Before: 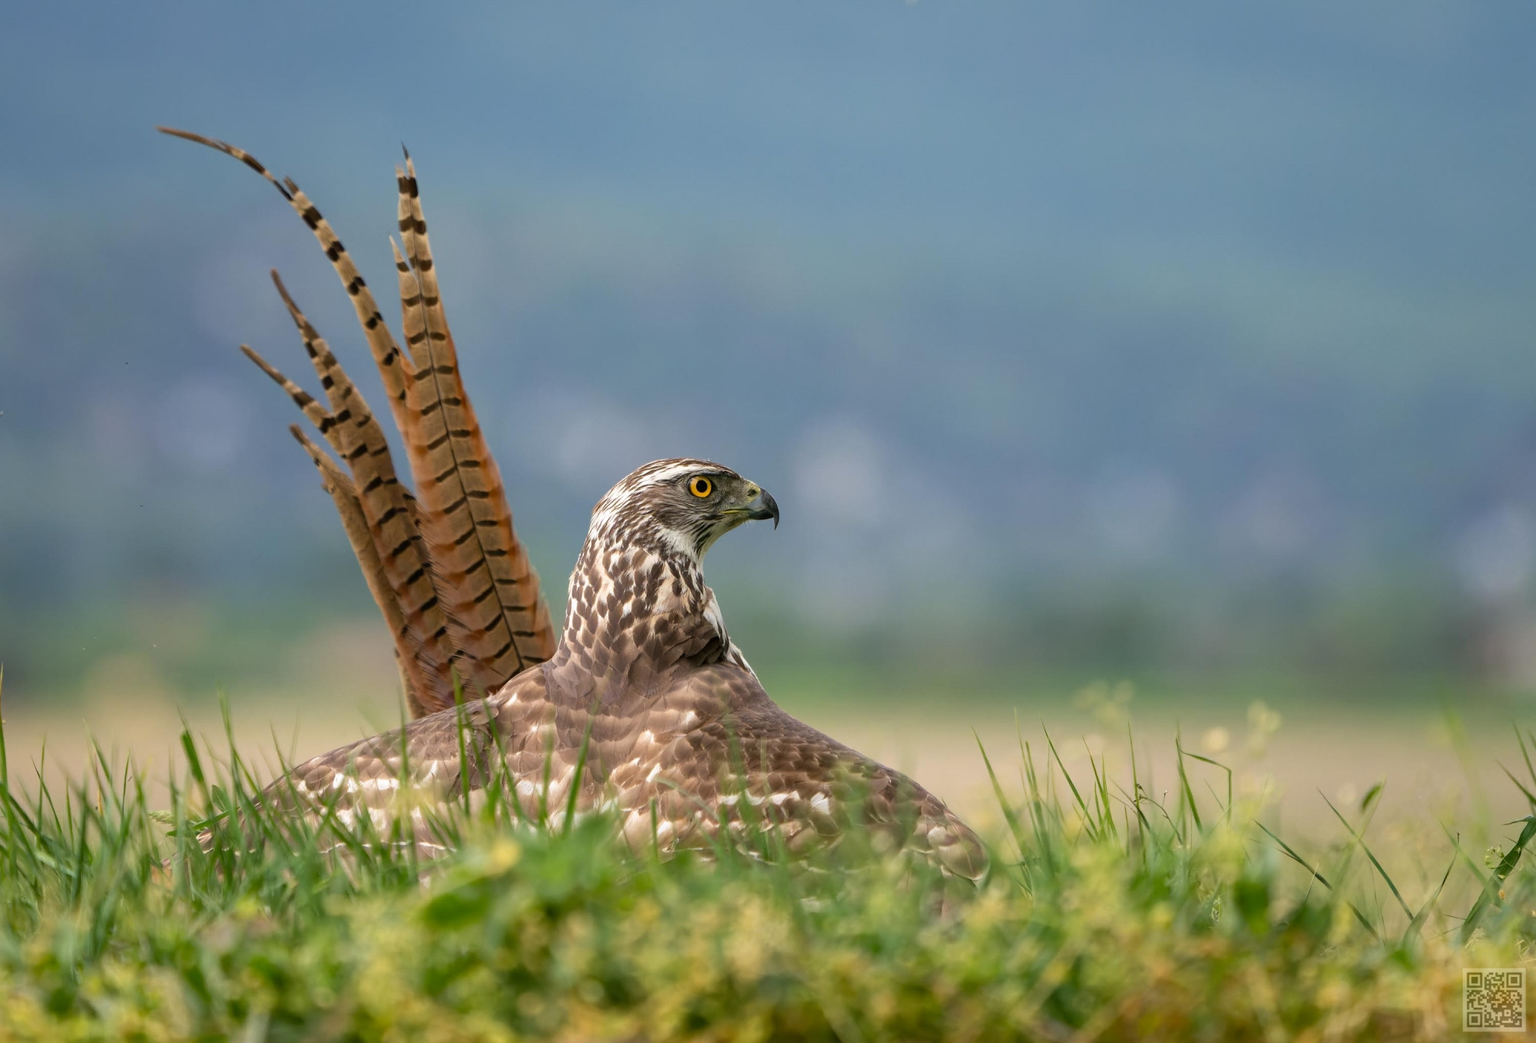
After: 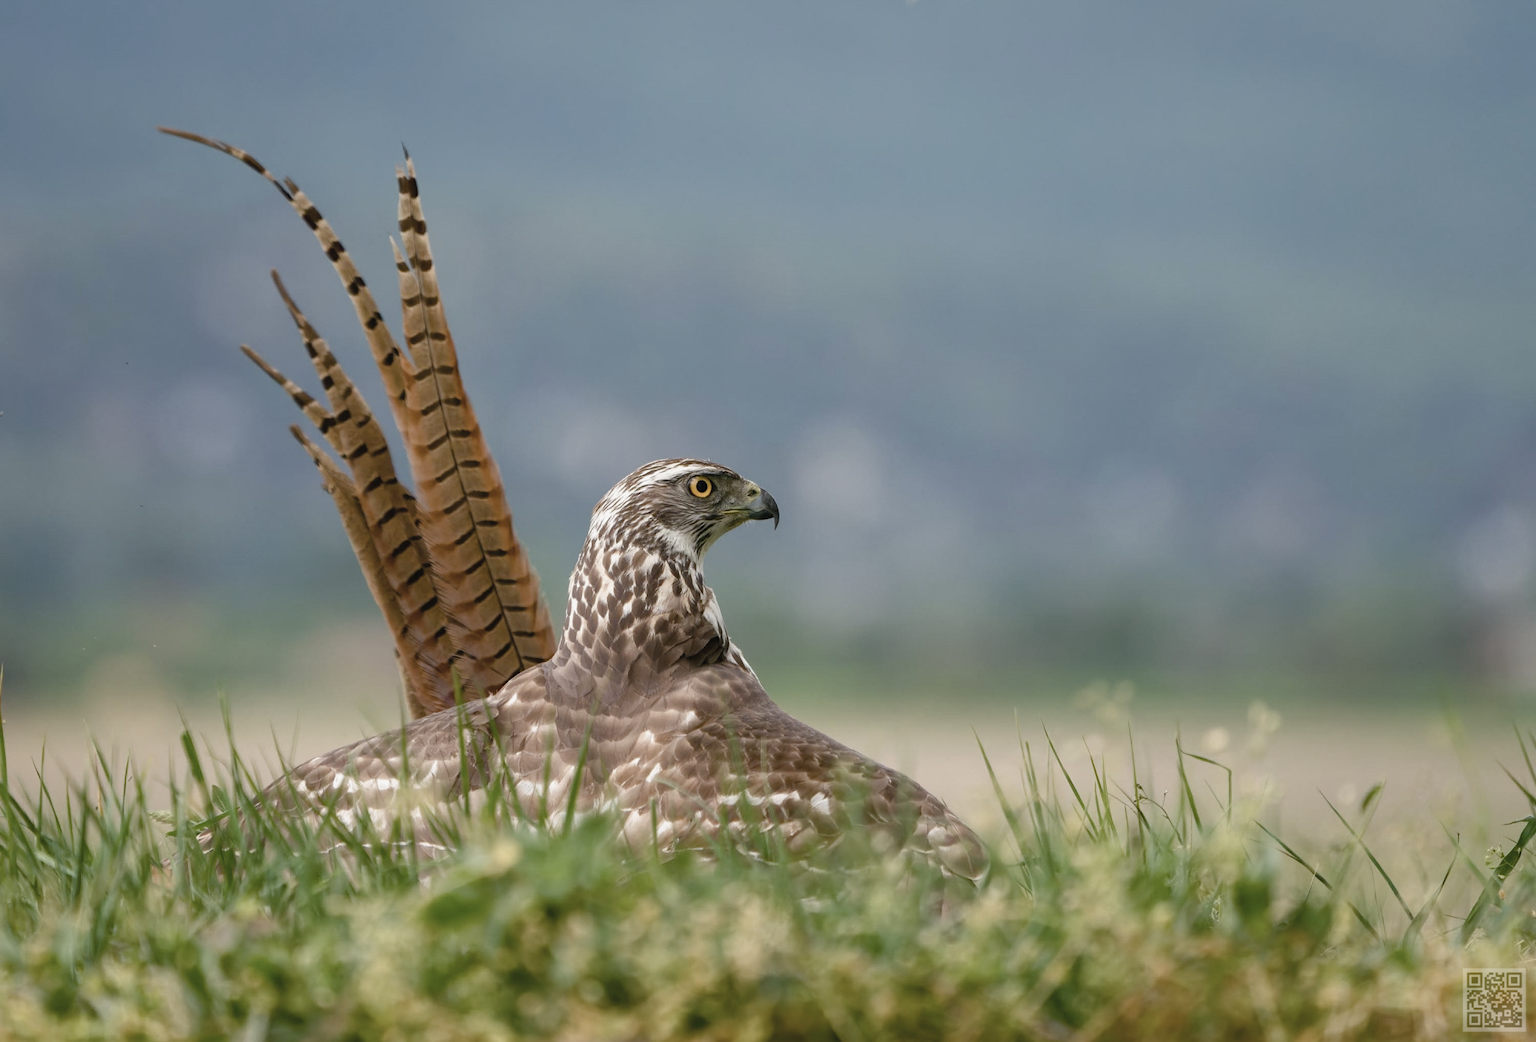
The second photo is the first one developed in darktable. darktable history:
contrast brightness saturation: contrast -0.049, saturation -0.41
color balance rgb: perceptual saturation grading › global saturation 14.073%, perceptual saturation grading › highlights -30.813%, perceptual saturation grading › shadows 51.266%
